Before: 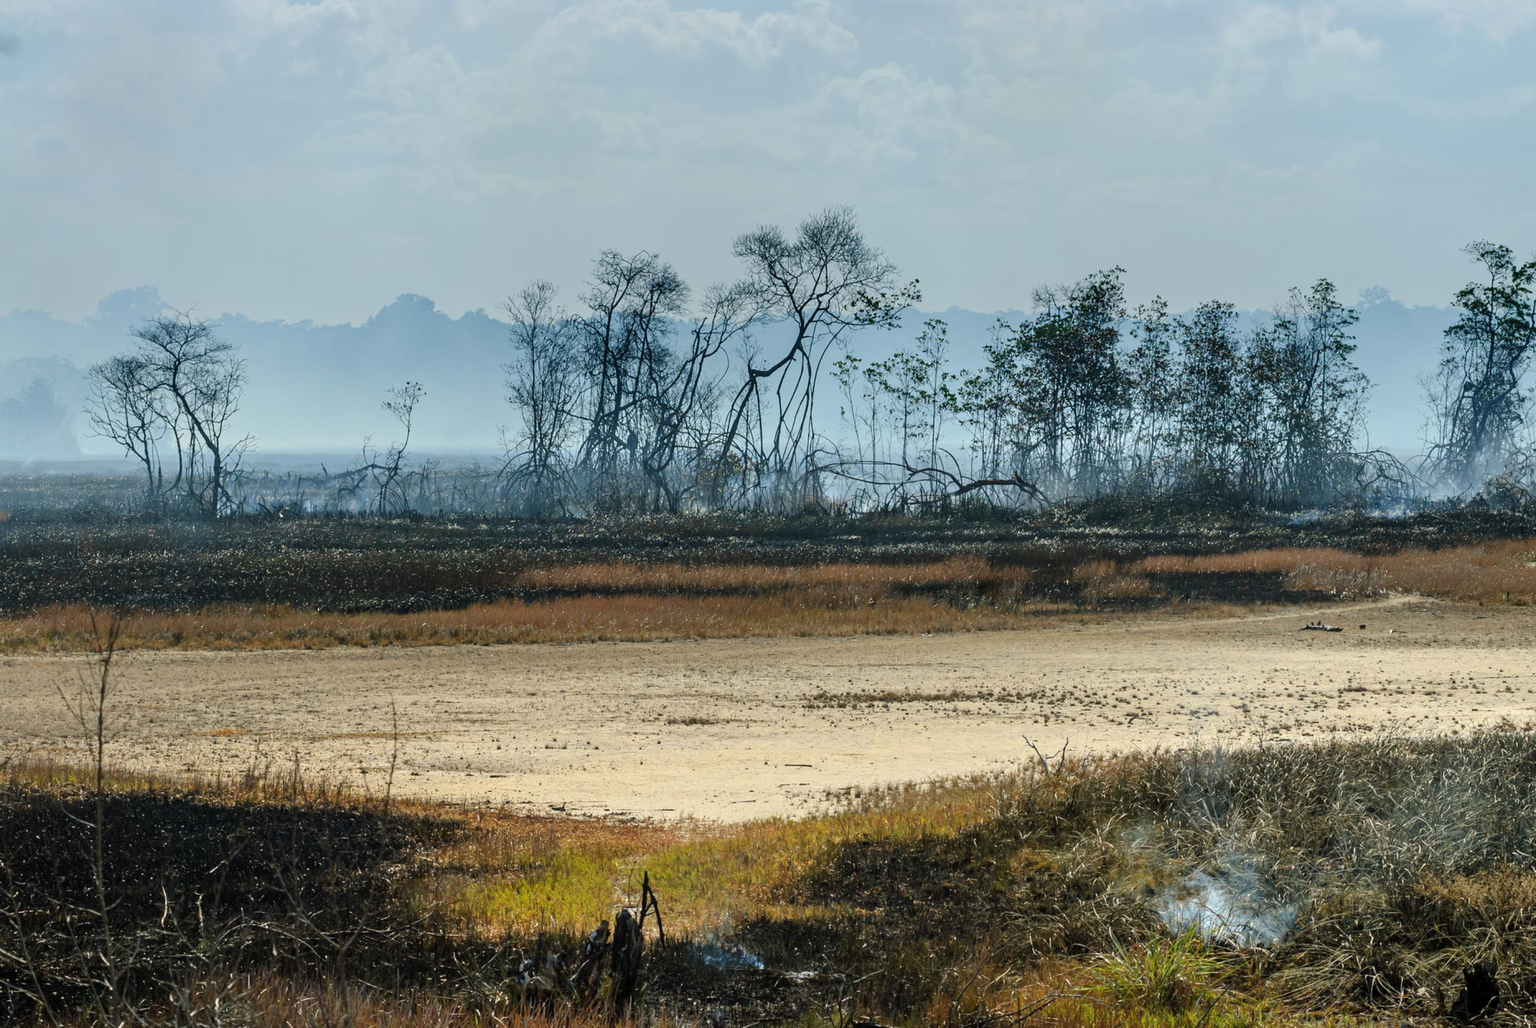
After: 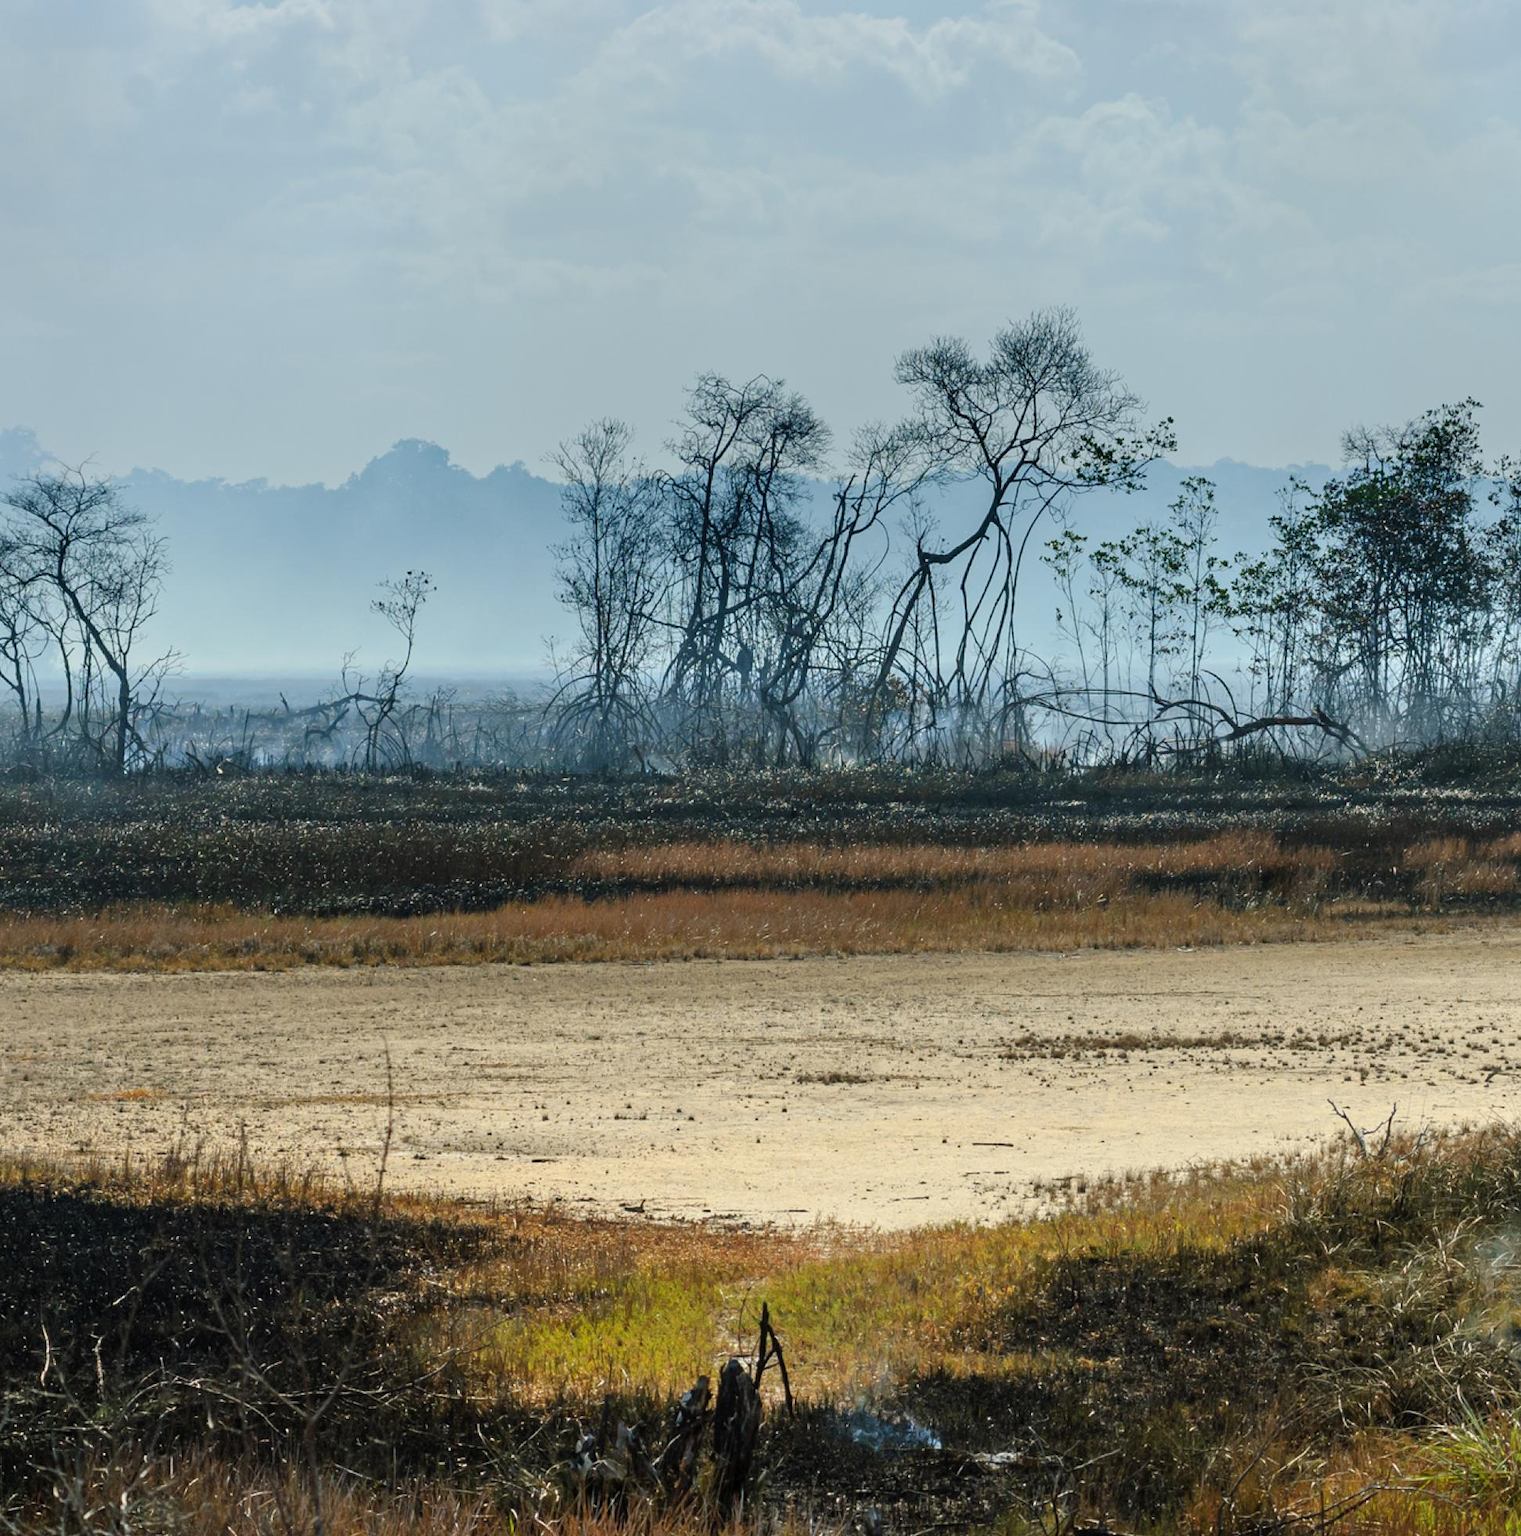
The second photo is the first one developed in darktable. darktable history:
crop and rotate: left 8.733%, right 24.942%
